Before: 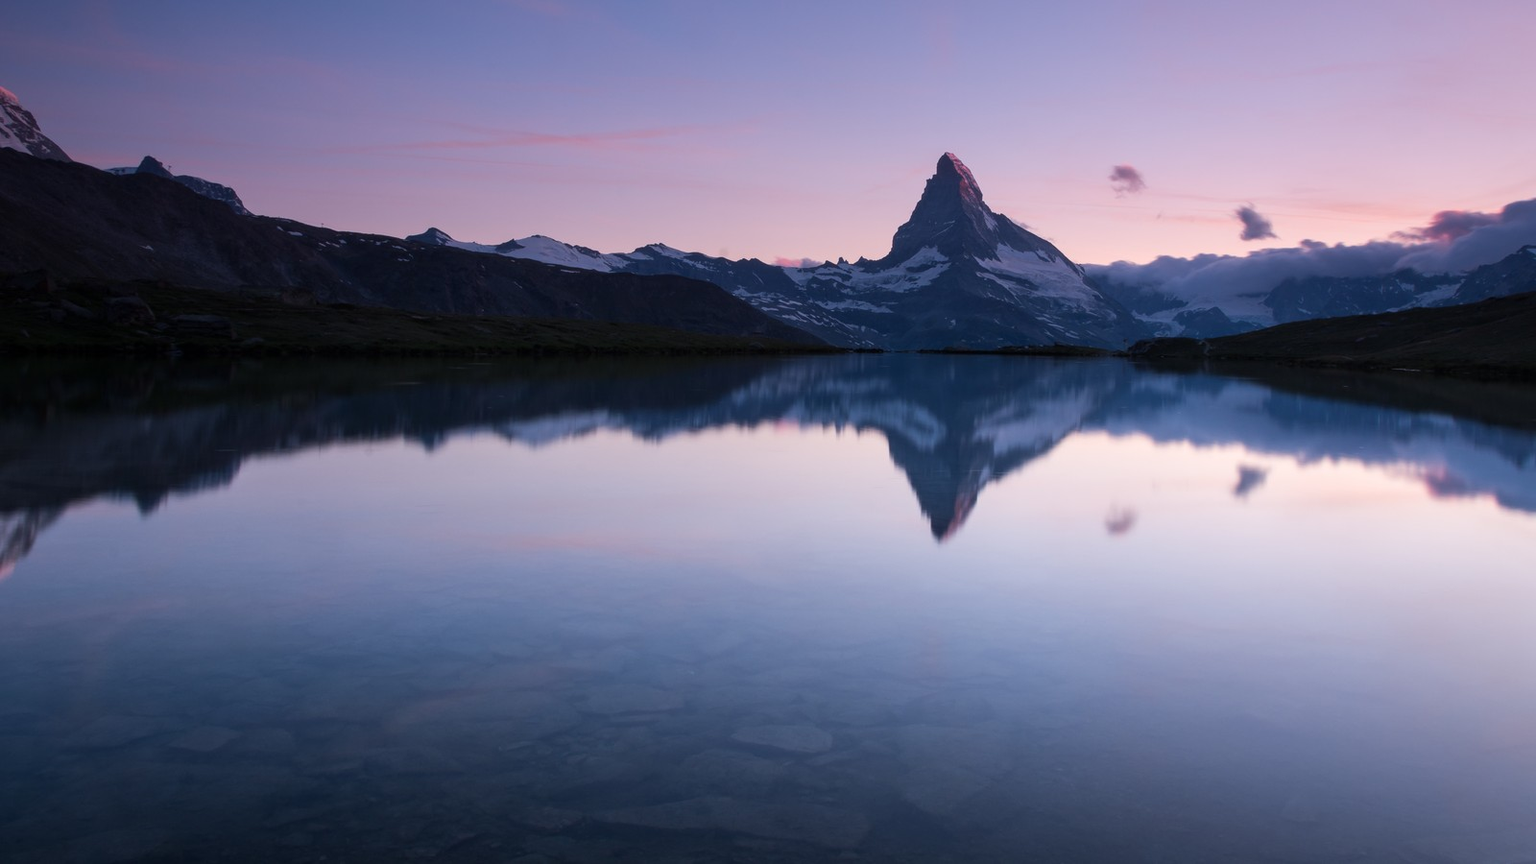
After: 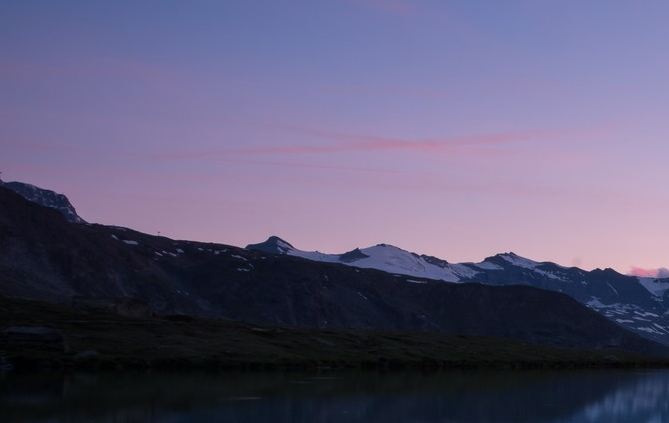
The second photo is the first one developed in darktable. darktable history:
crop and rotate: left 11.09%, top 0.117%, right 47.087%, bottom 52.875%
